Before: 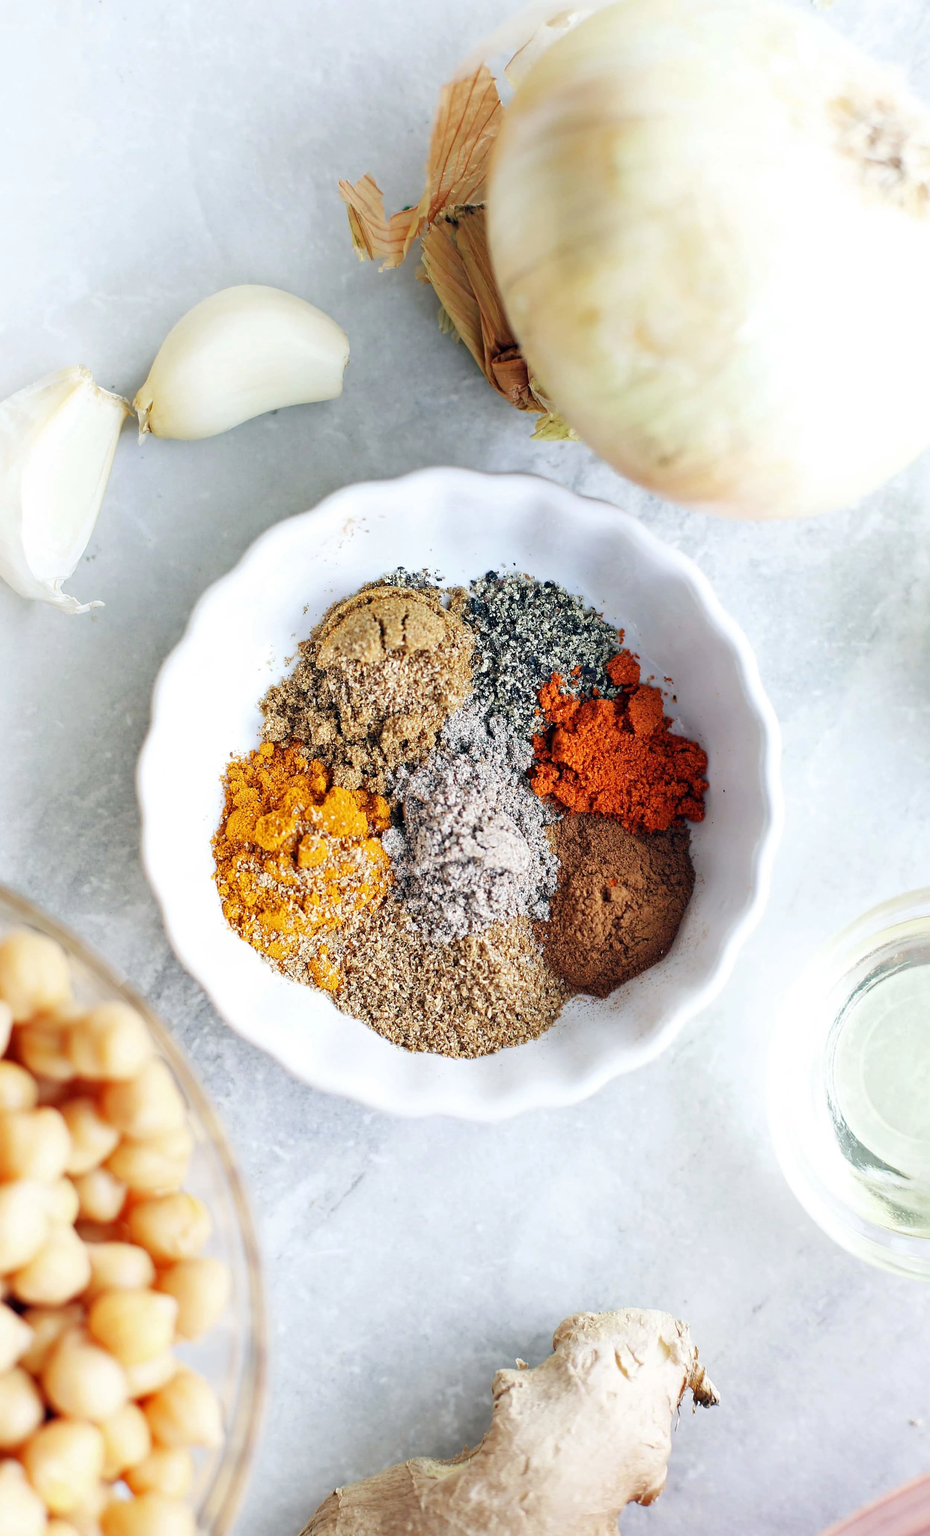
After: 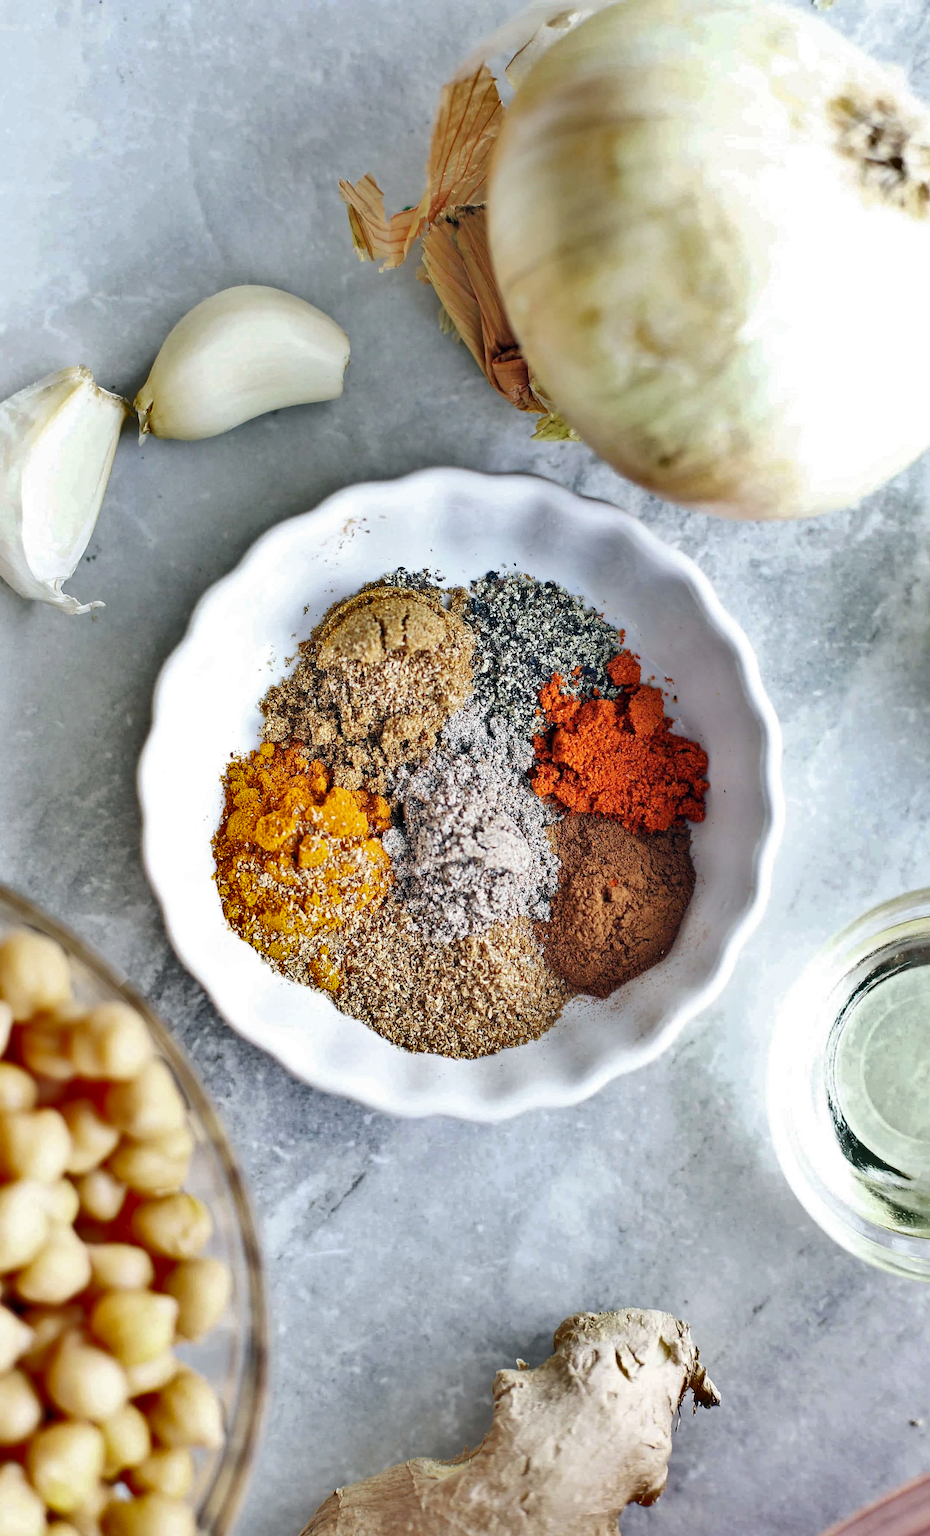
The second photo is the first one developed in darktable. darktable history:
shadows and highlights: radius 107.38, shadows 40.4, highlights -71.9, low approximation 0.01, soften with gaussian
